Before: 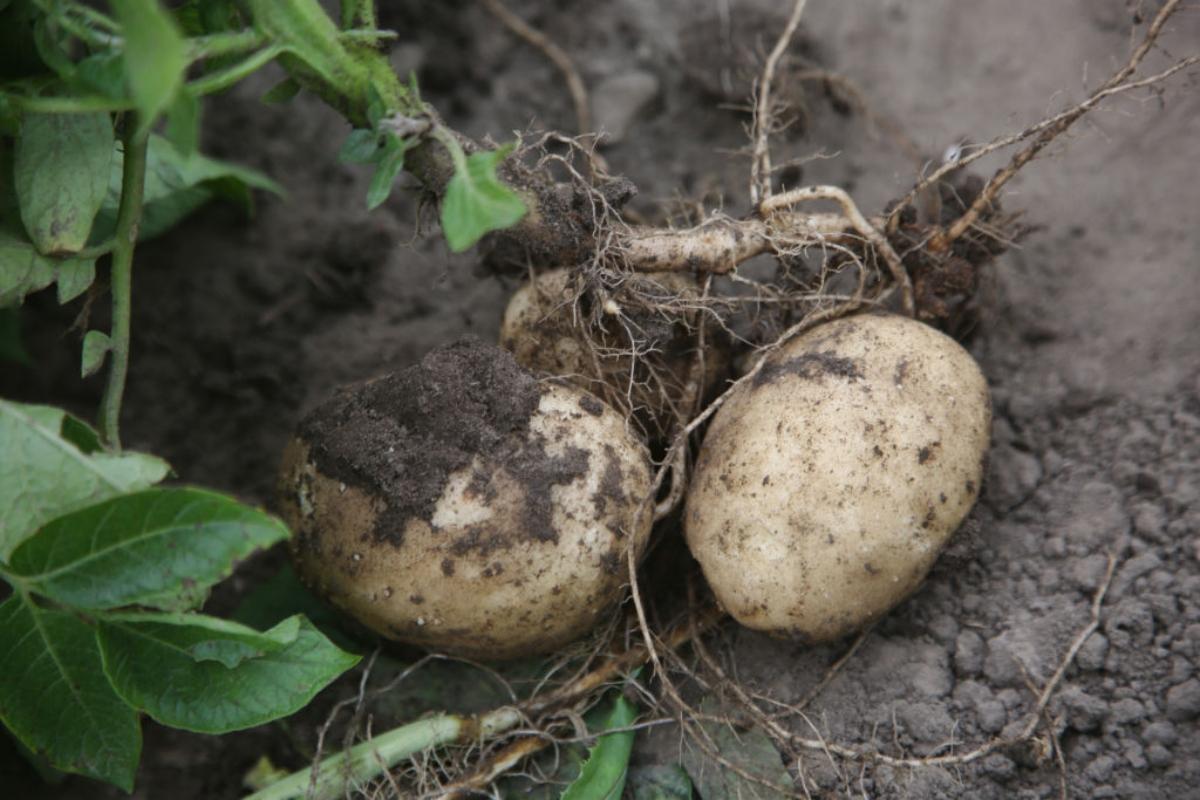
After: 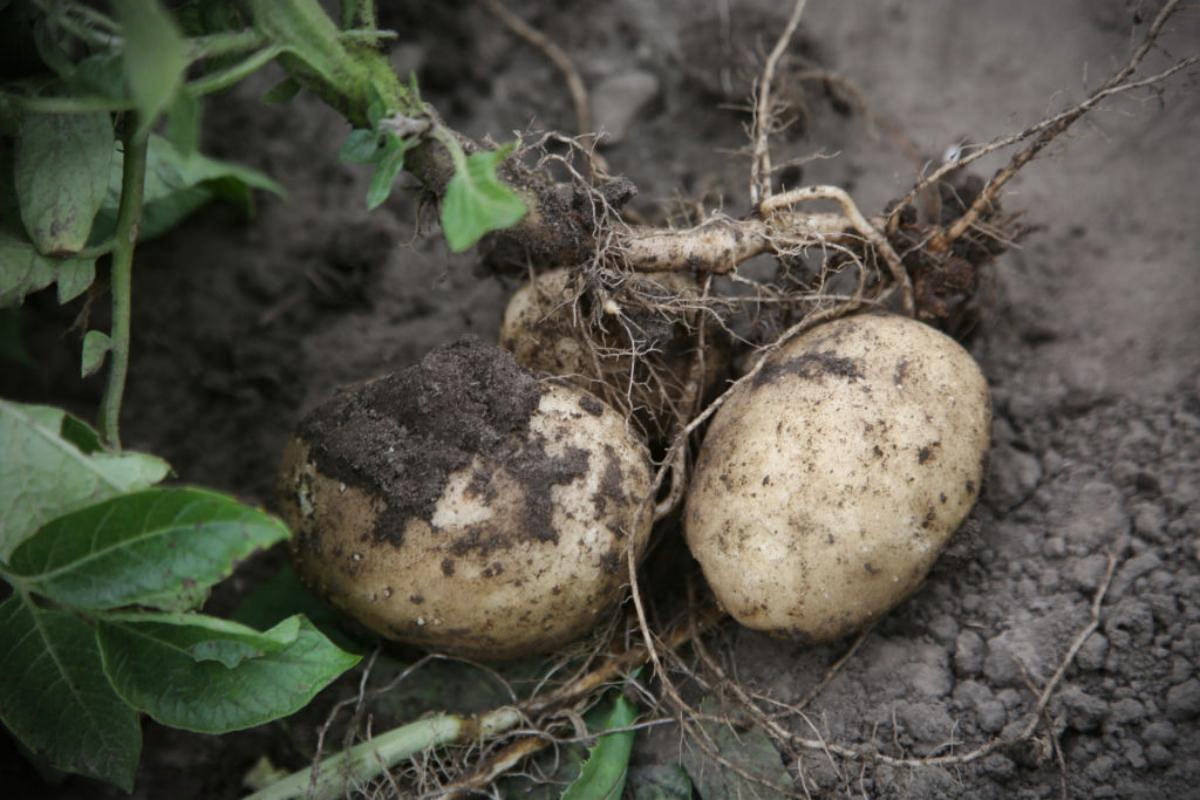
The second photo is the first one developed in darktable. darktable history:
local contrast: mode bilateral grid, contrast 21, coarseness 49, detail 119%, midtone range 0.2
vignetting: automatic ratio true, unbound false
